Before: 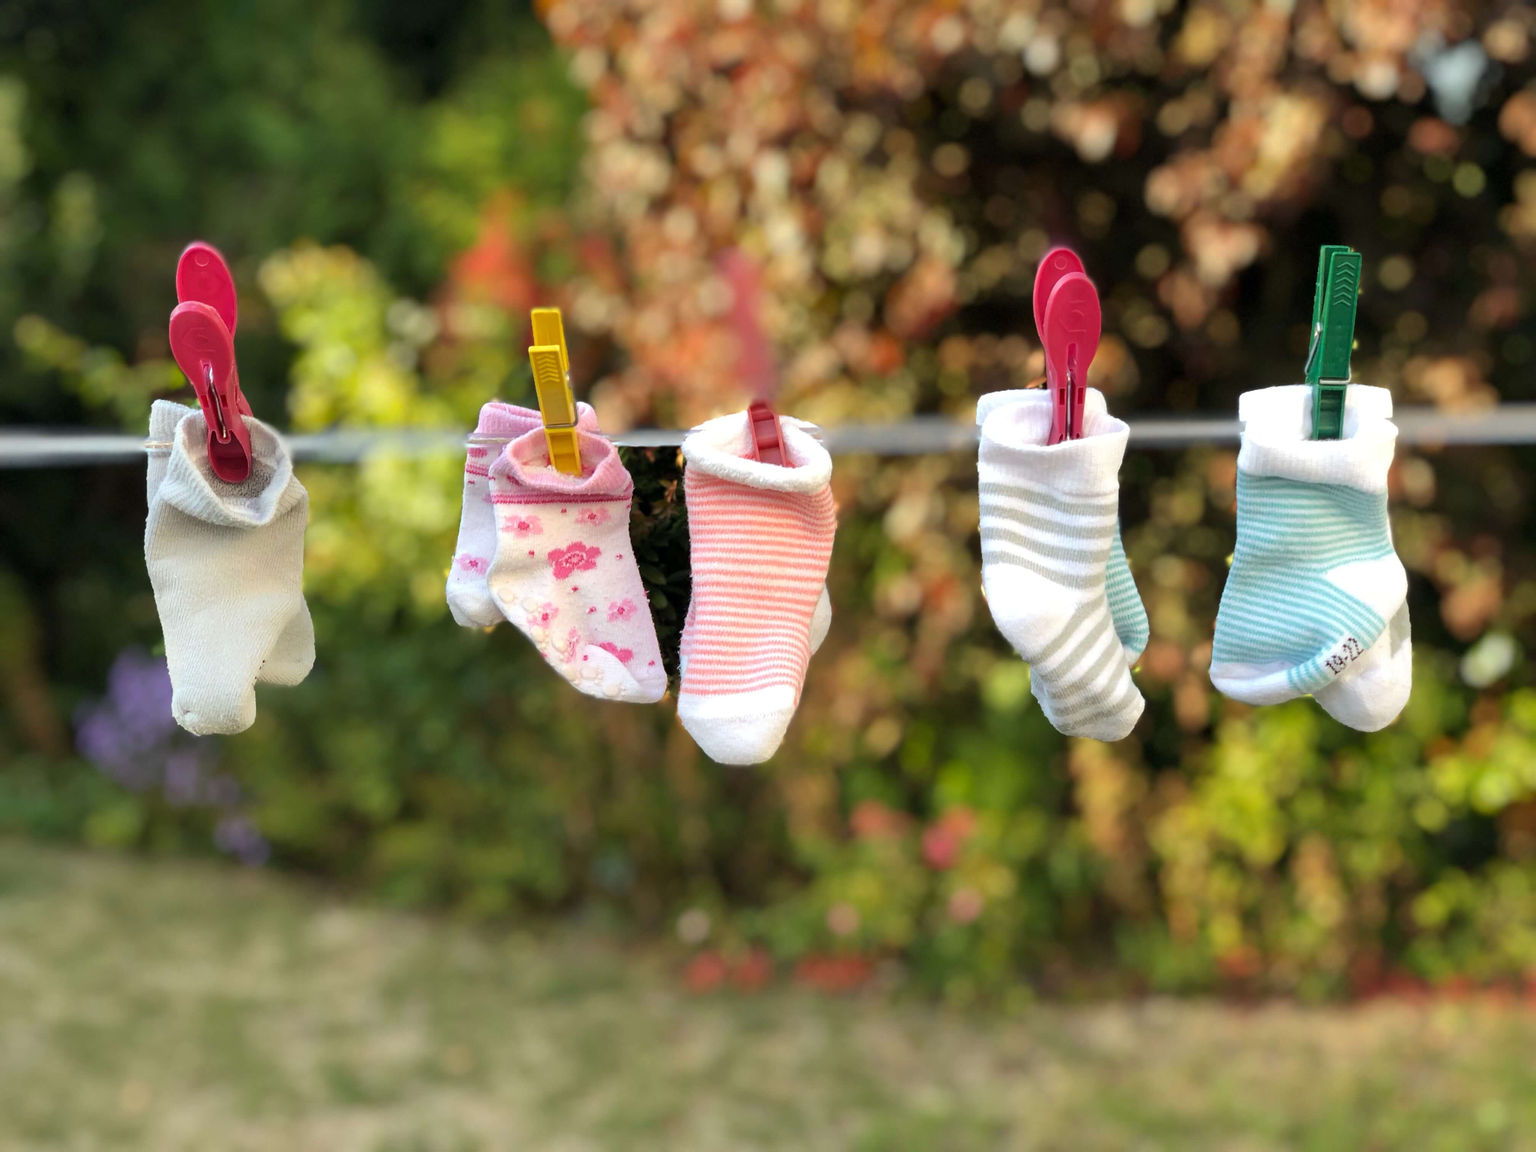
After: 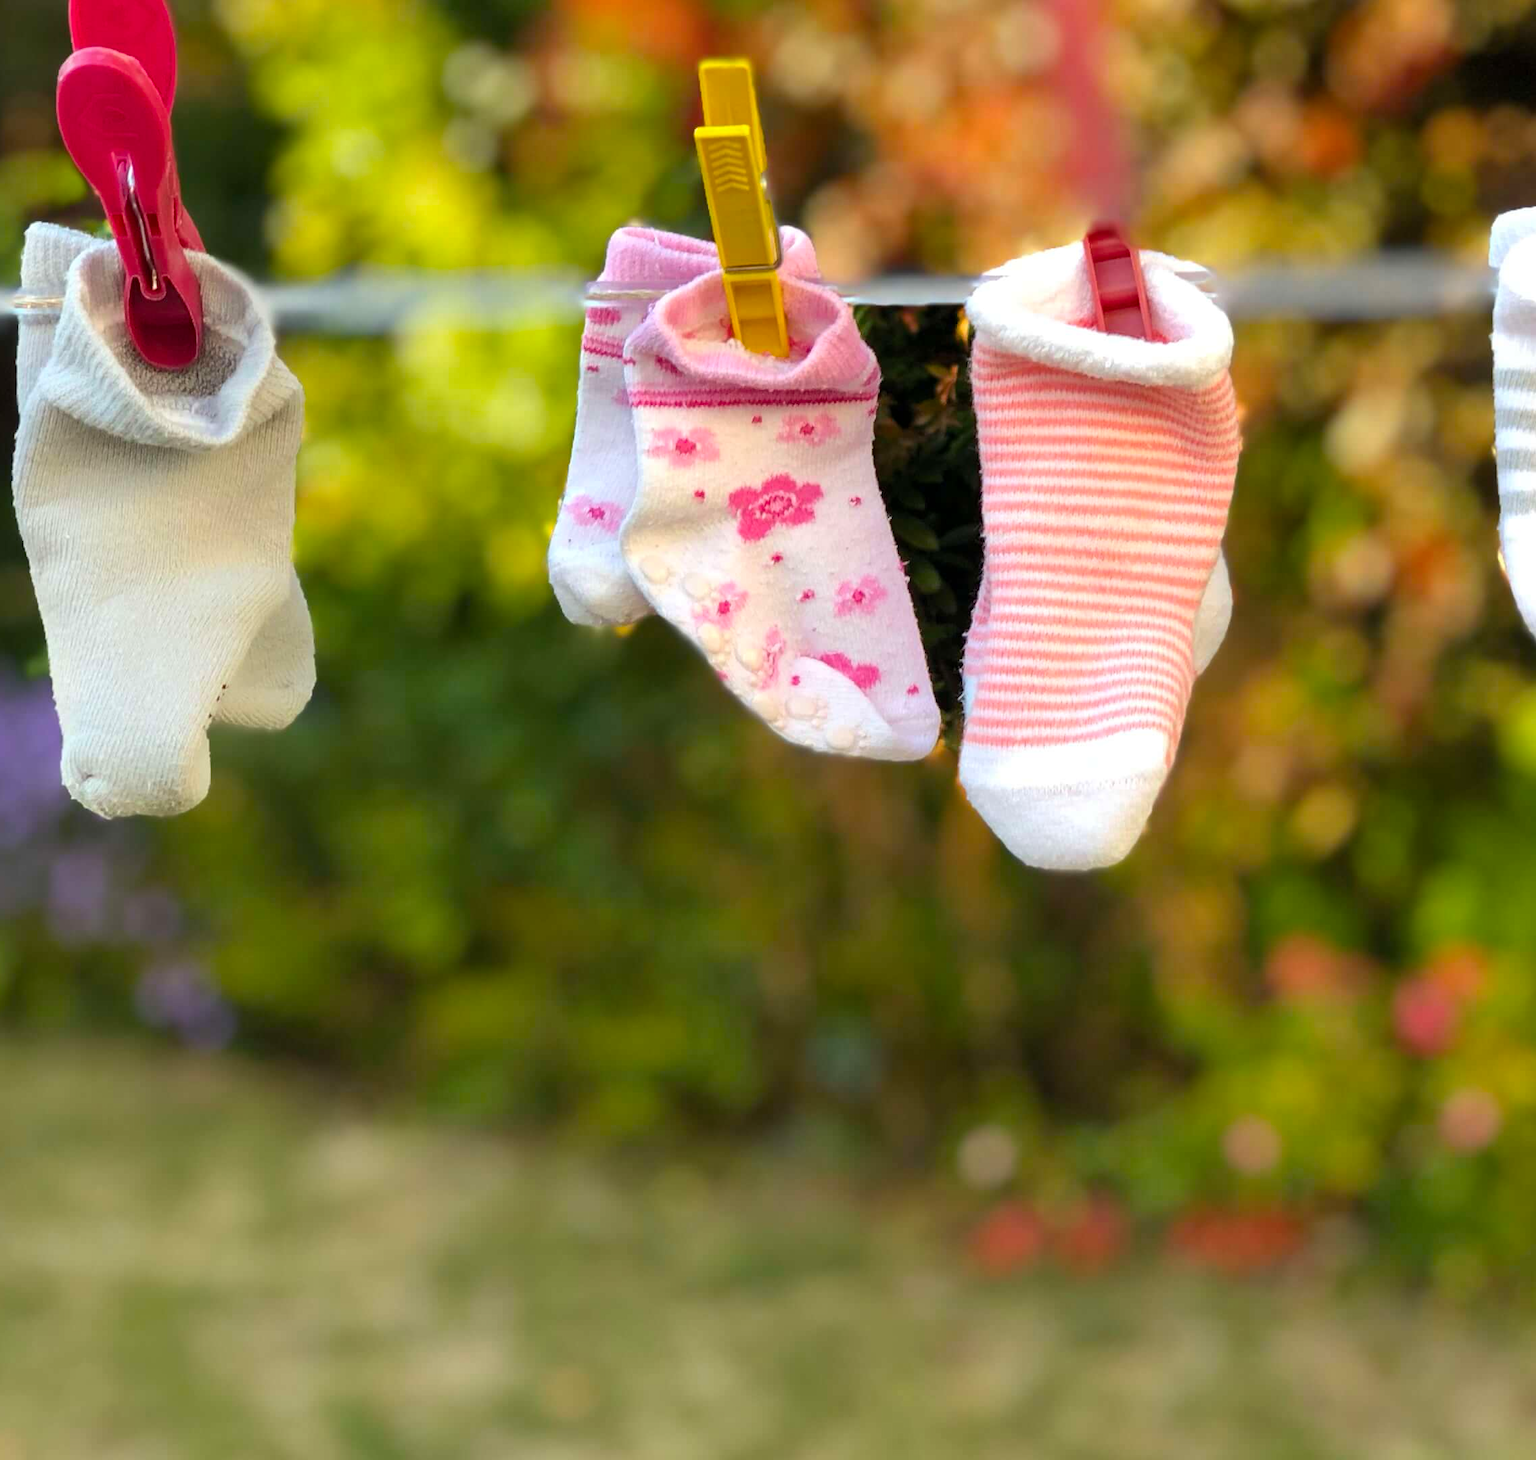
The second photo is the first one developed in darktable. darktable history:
crop: left 8.966%, top 23.852%, right 34.699%, bottom 4.703%
color balance rgb: perceptual saturation grading › global saturation 20%, global vibrance 20%
tone equalizer: on, module defaults
